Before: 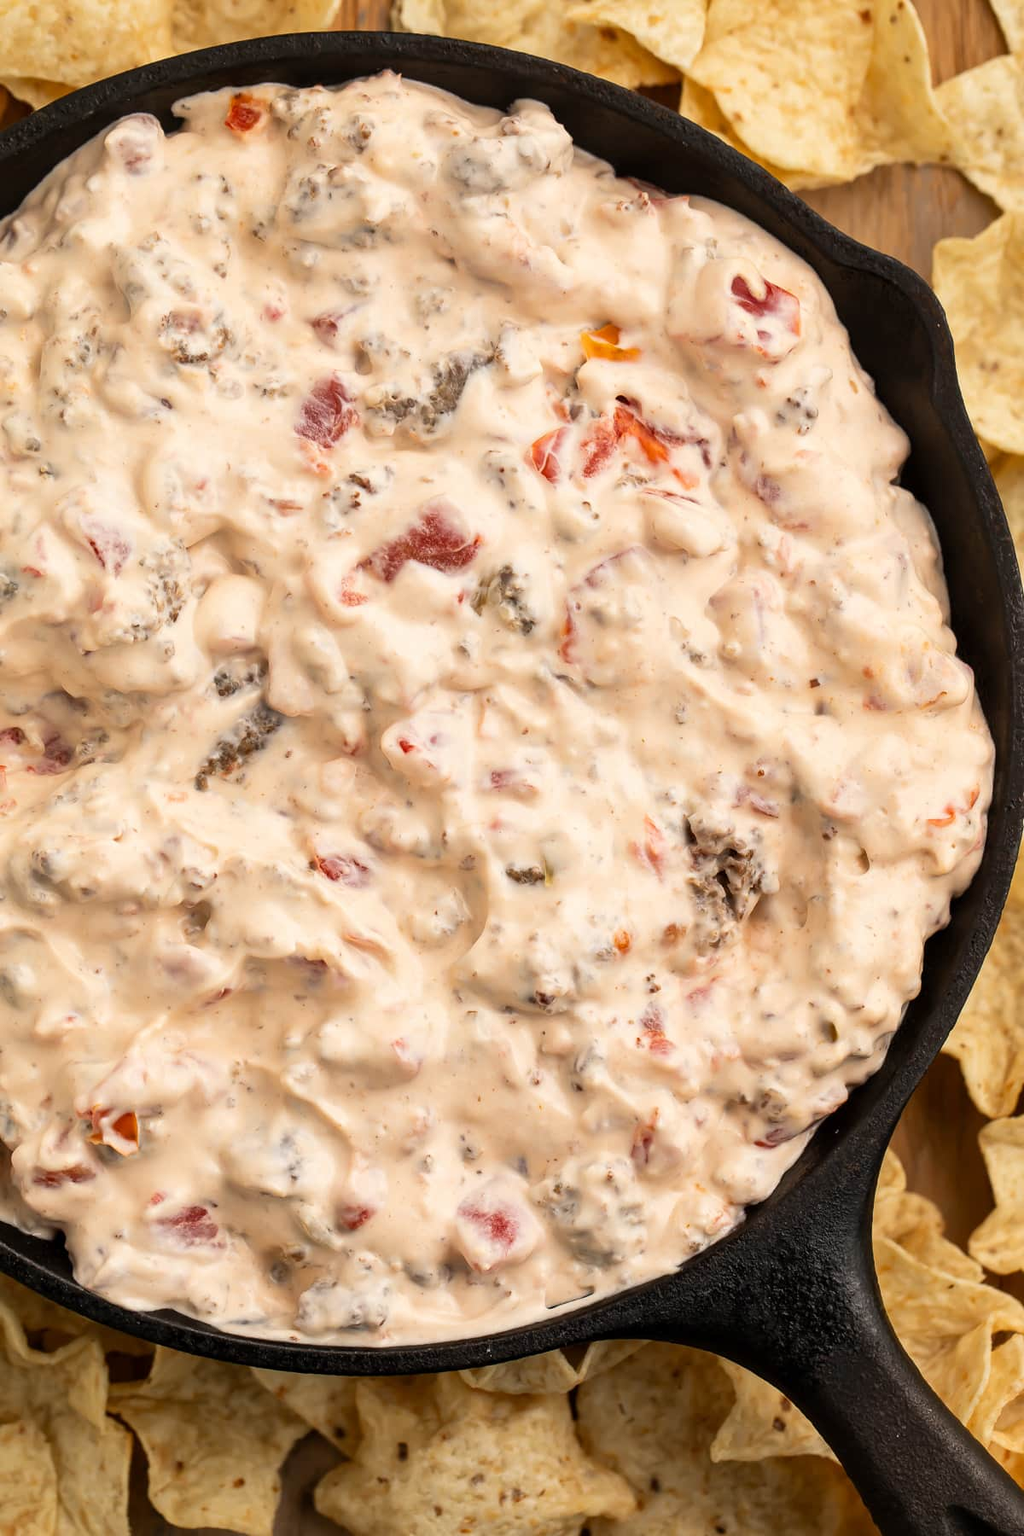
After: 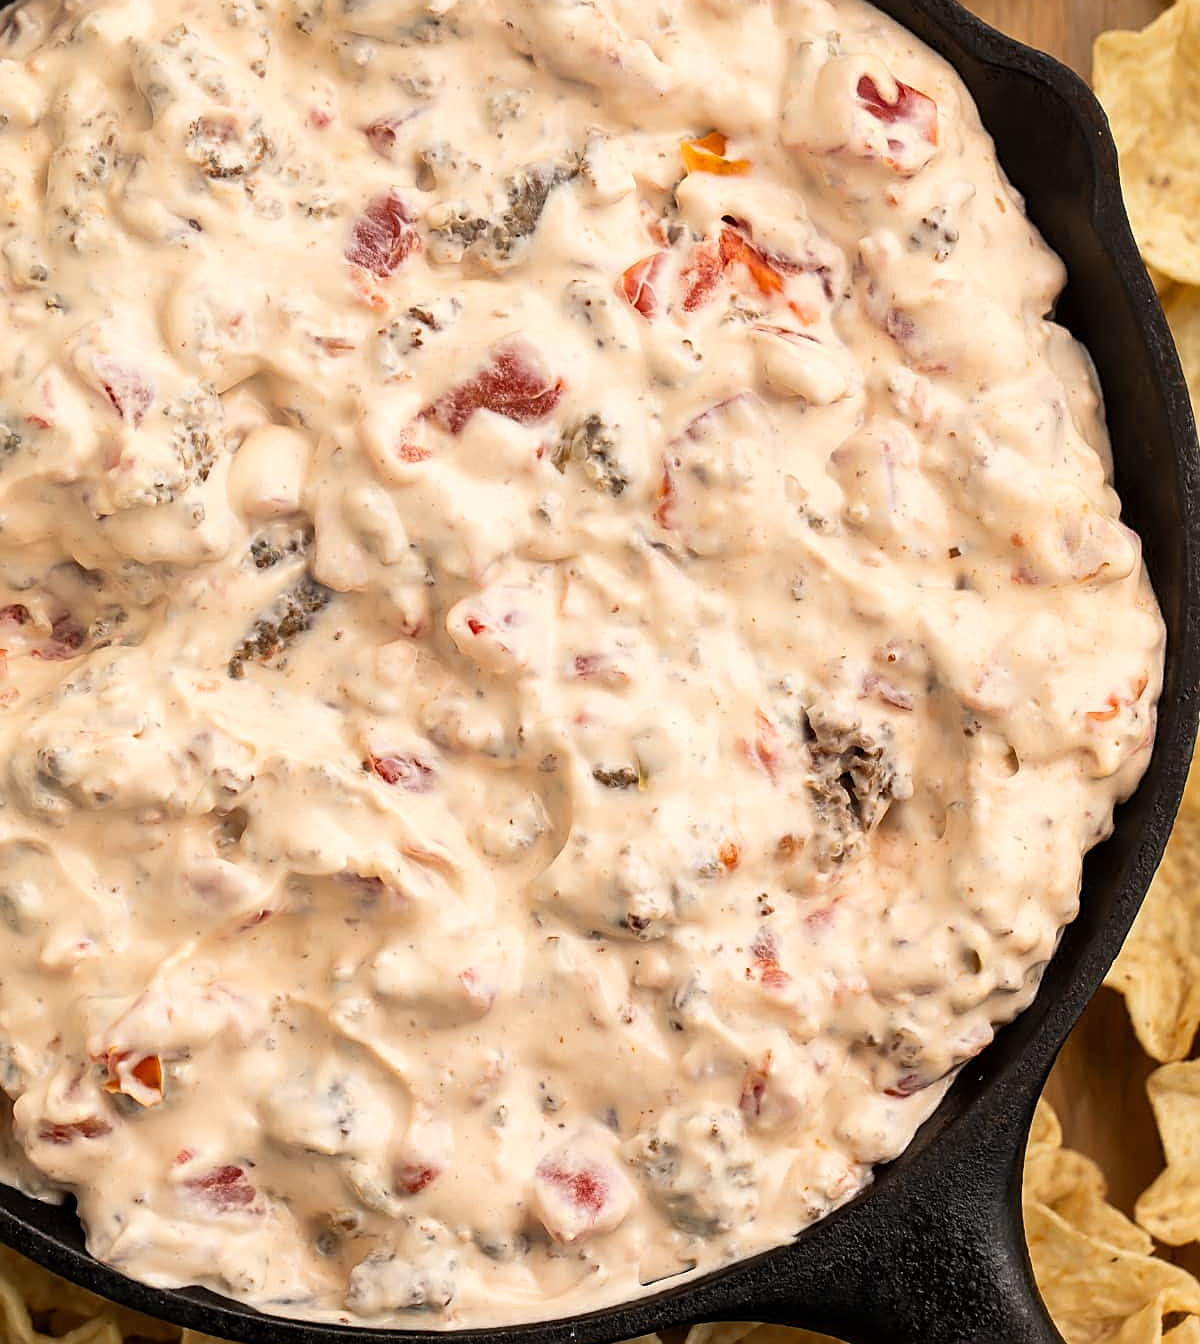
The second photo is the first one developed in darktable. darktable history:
crop: top 13.783%, bottom 11.408%
exposure: exposure -0.109 EV, compensate exposure bias true, compensate highlight preservation false
sharpen: on, module defaults
levels: levels [0, 0.476, 0.951]
